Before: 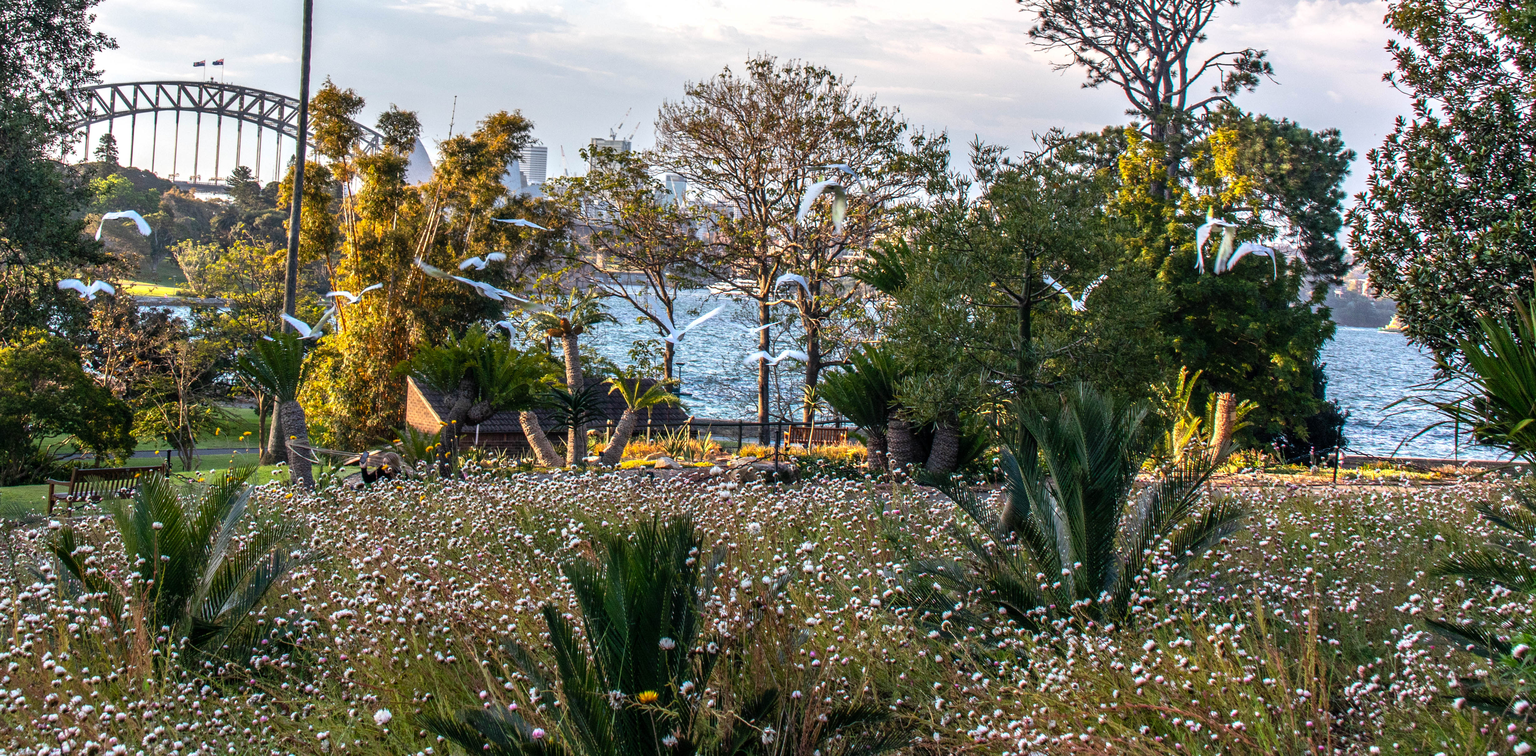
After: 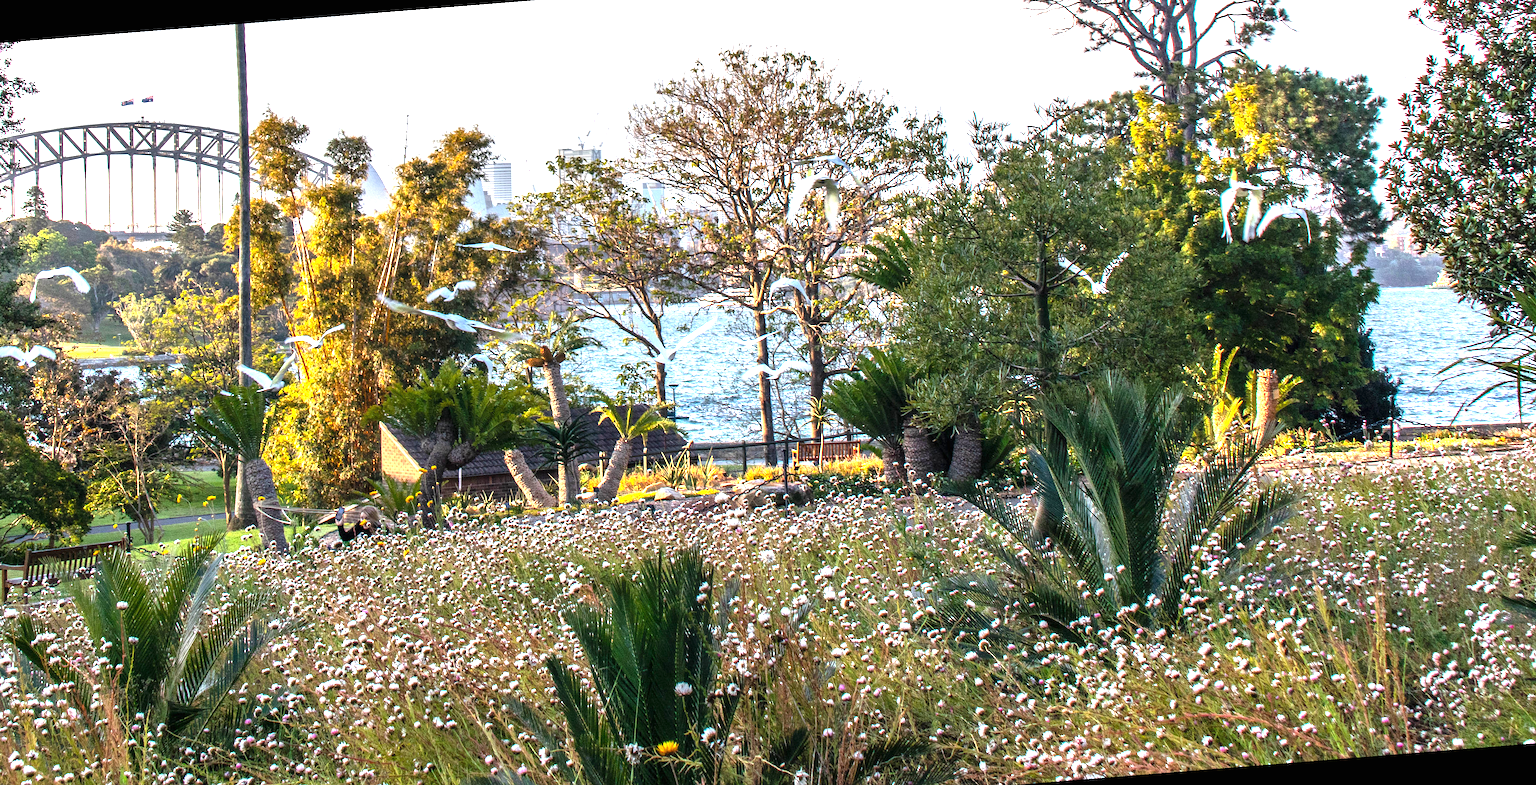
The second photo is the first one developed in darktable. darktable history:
exposure: black level correction 0, exposure 1.1 EV, compensate exposure bias true, compensate highlight preservation false
rotate and perspective: rotation -4.57°, crop left 0.054, crop right 0.944, crop top 0.087, crop bottom 0.914
